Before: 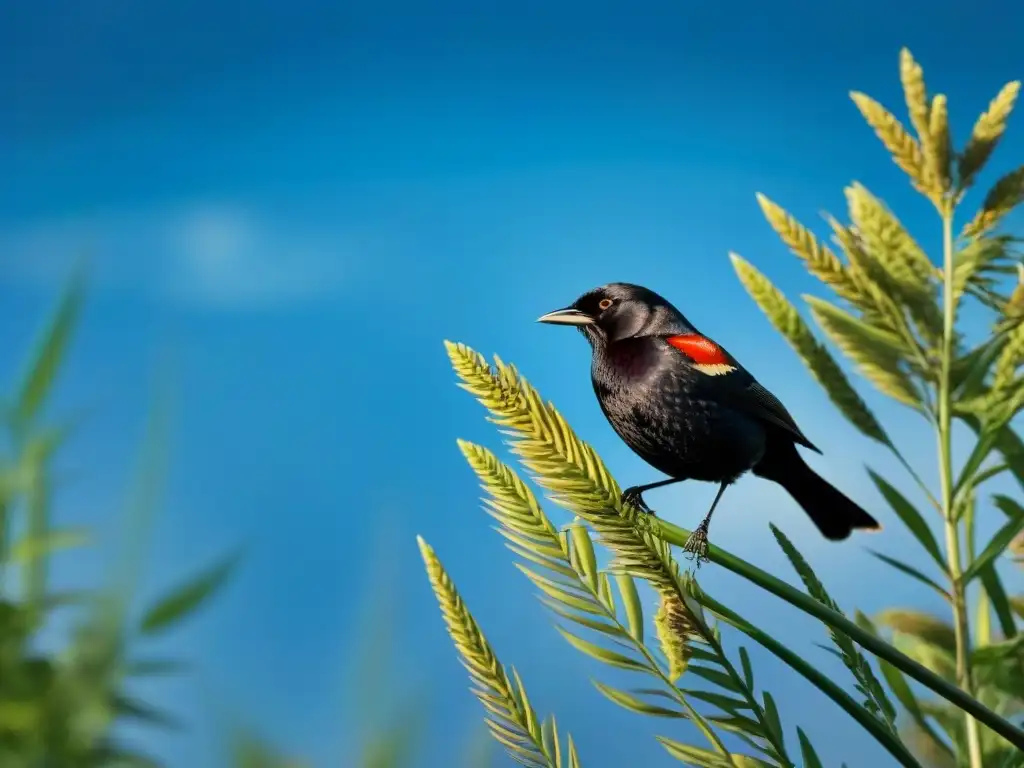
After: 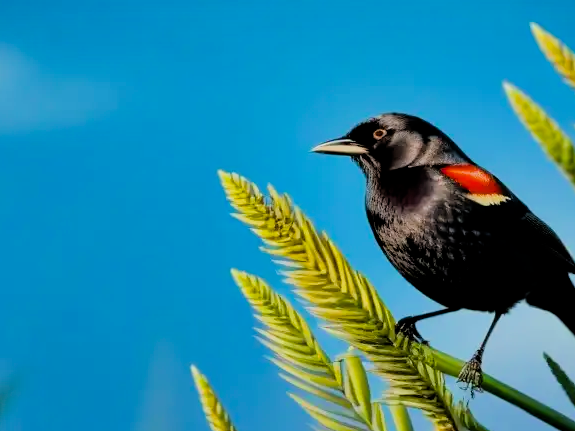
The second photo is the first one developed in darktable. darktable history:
levels: levels [0, 0.492, 0.984]
color balance rgb: power › hue 61.34°, perceptual saturation grading › global saturation 19.816%
crop and rotate: left 22.139%, top 22.169%, right 21.689%, bottom 21.601%
filmic rgb: black relative exposure -7.76 EV, white relative exposure 4.41 EV, target black luminance 0%, hardness 3.75, latitude 50.59%, contrast 1.079, highlights saturation mix 9.87%, shadows ↔ highlights balance -0.267%, iterations of high-quality reconstruction 0
